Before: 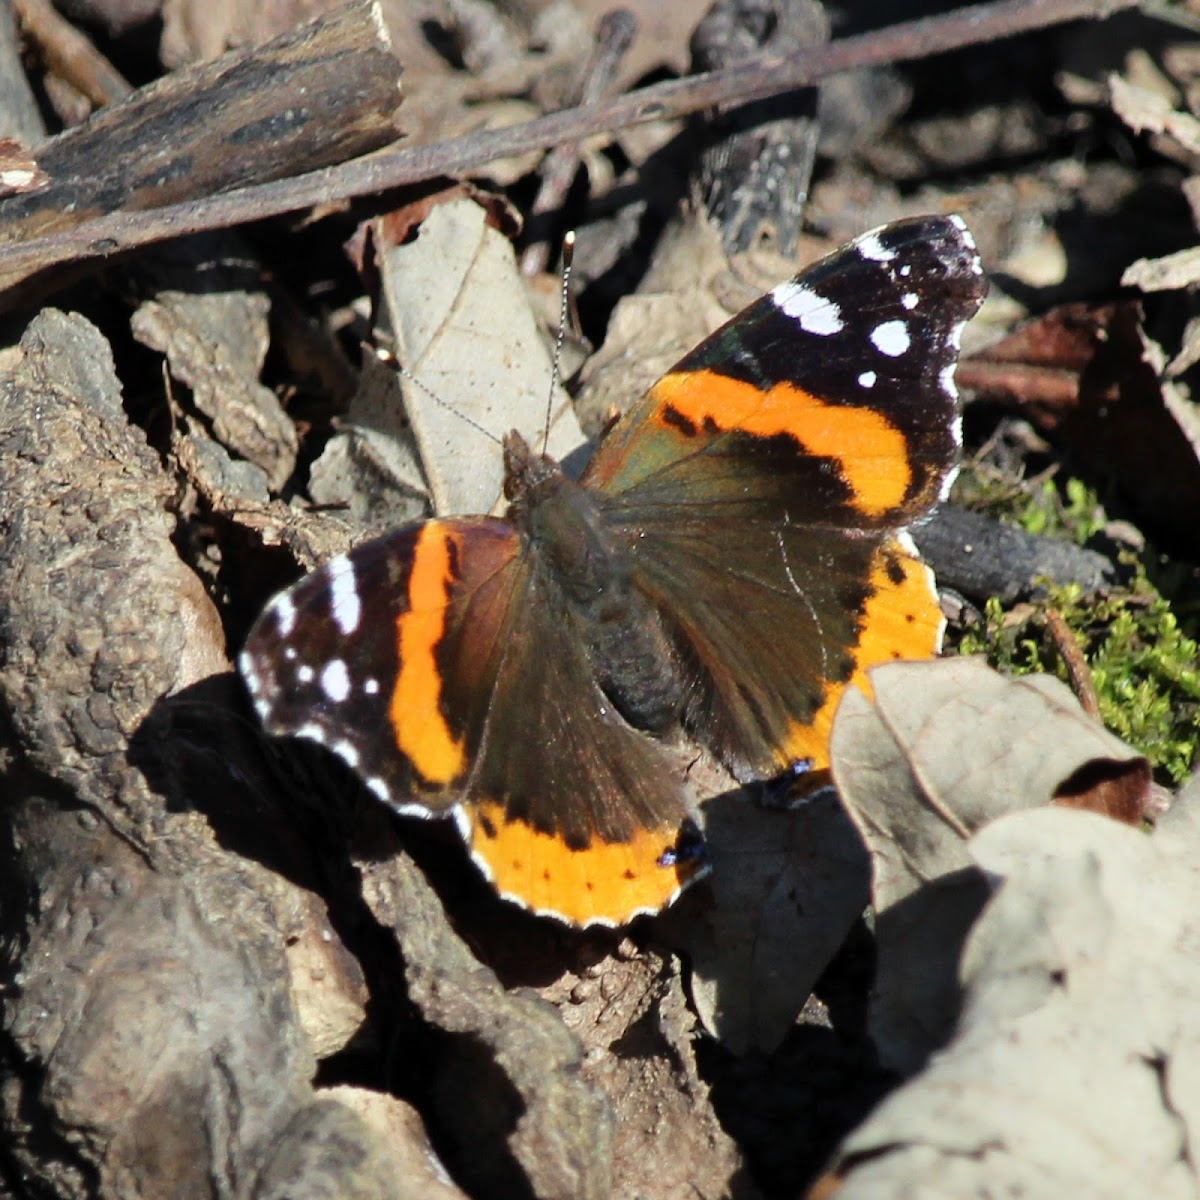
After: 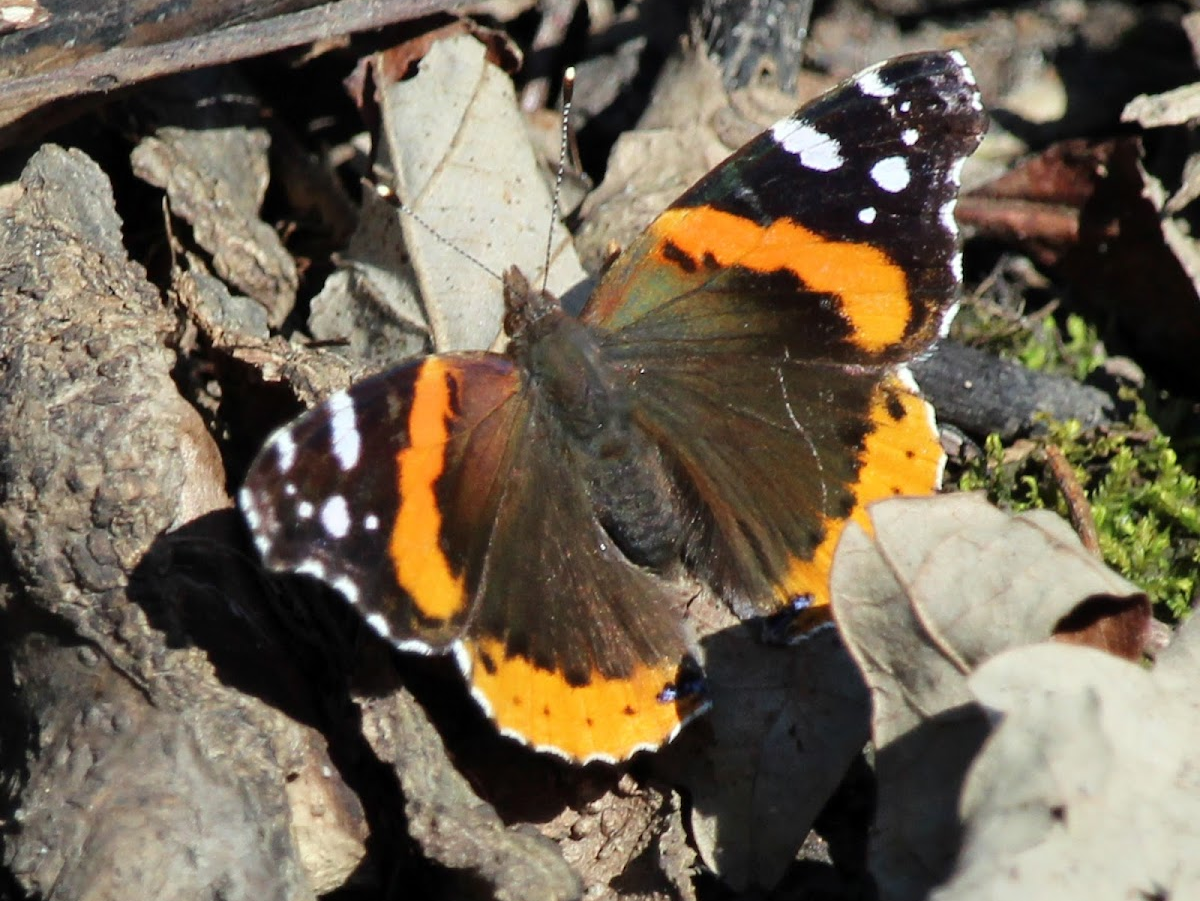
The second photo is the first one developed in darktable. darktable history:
crop: top 13.696%, bottom 11.143%
